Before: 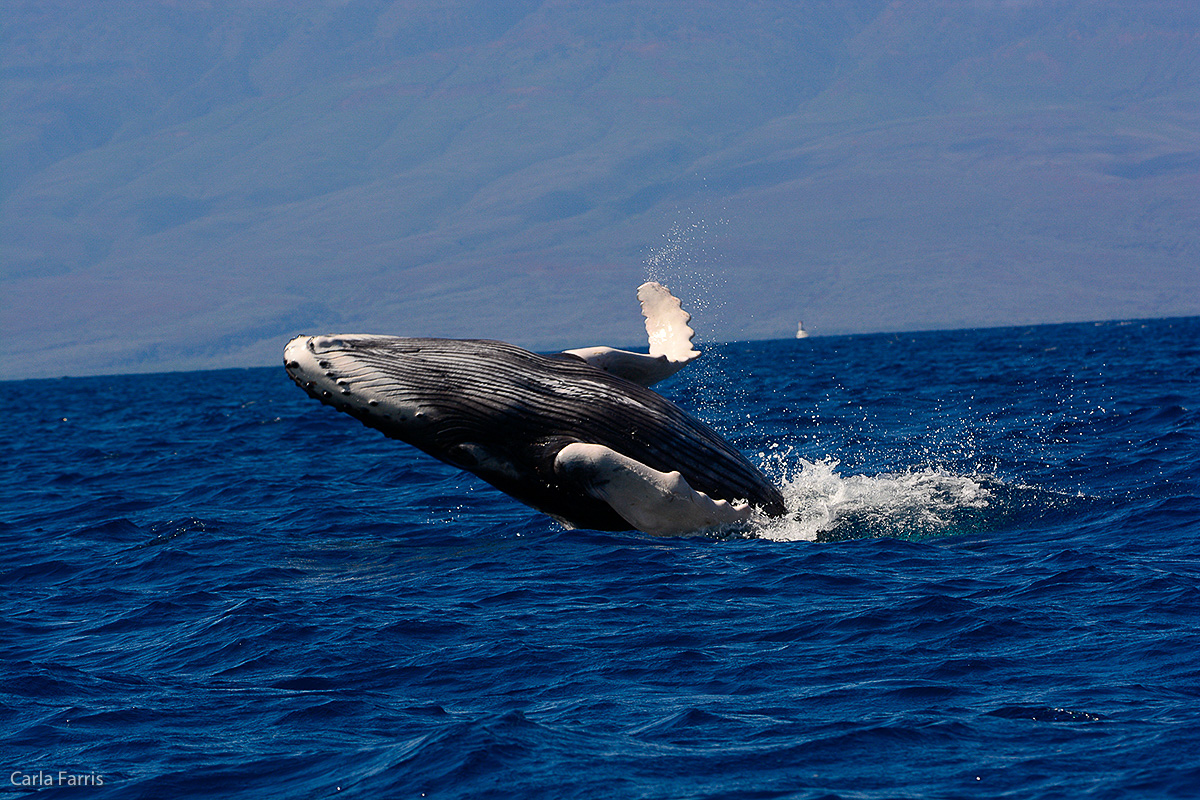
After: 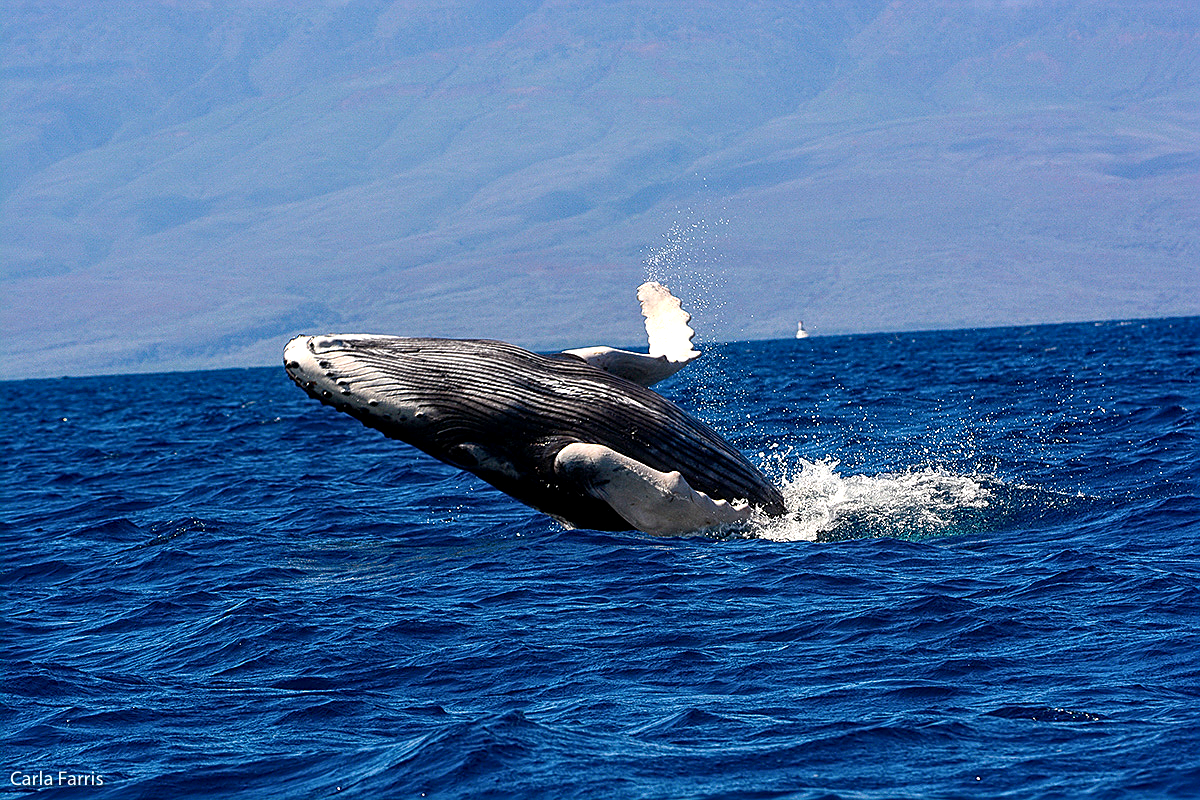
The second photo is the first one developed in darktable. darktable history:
exposure: exposure 0.755 EV, compensate exposure bias true, compensate highlight preservation false
sharpen: on, module defaults
local contrast: detail 130%
color zones: curves: ch1 [(0, 0.523) (0.143, 0.545) (0.286, 0.52) (0.429, 0.506) (0.571, 0.503) (0.714, 0.503) (0.857, 0.508) (1, 0.523)]
